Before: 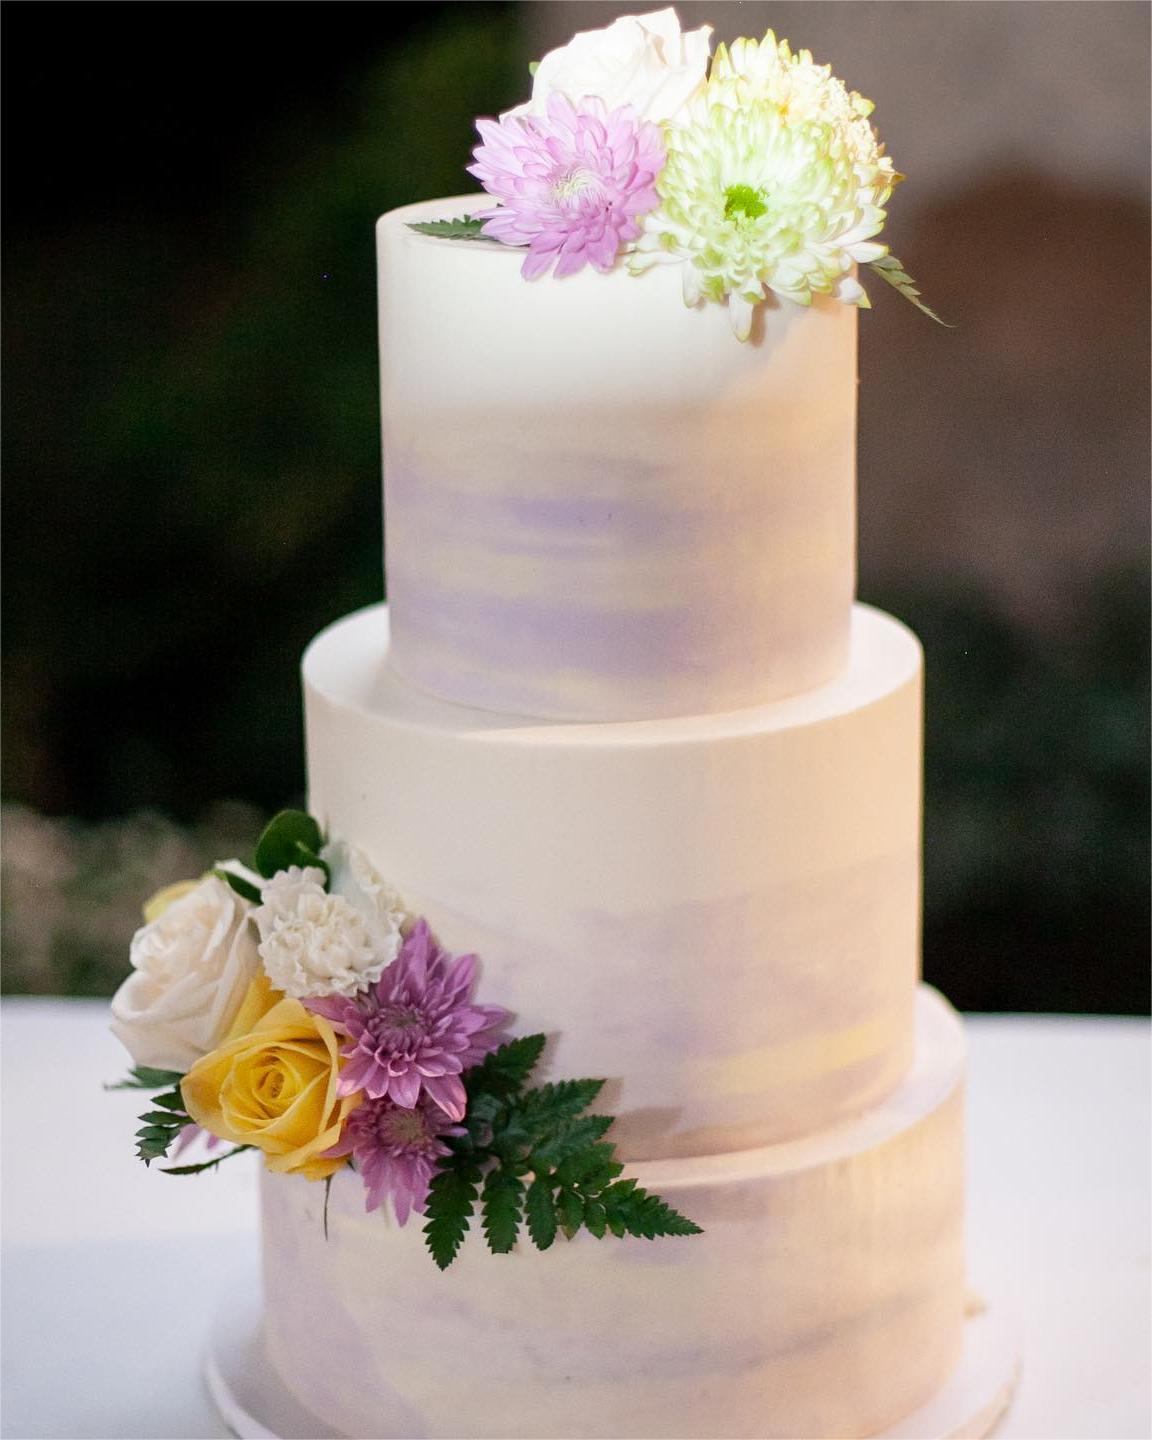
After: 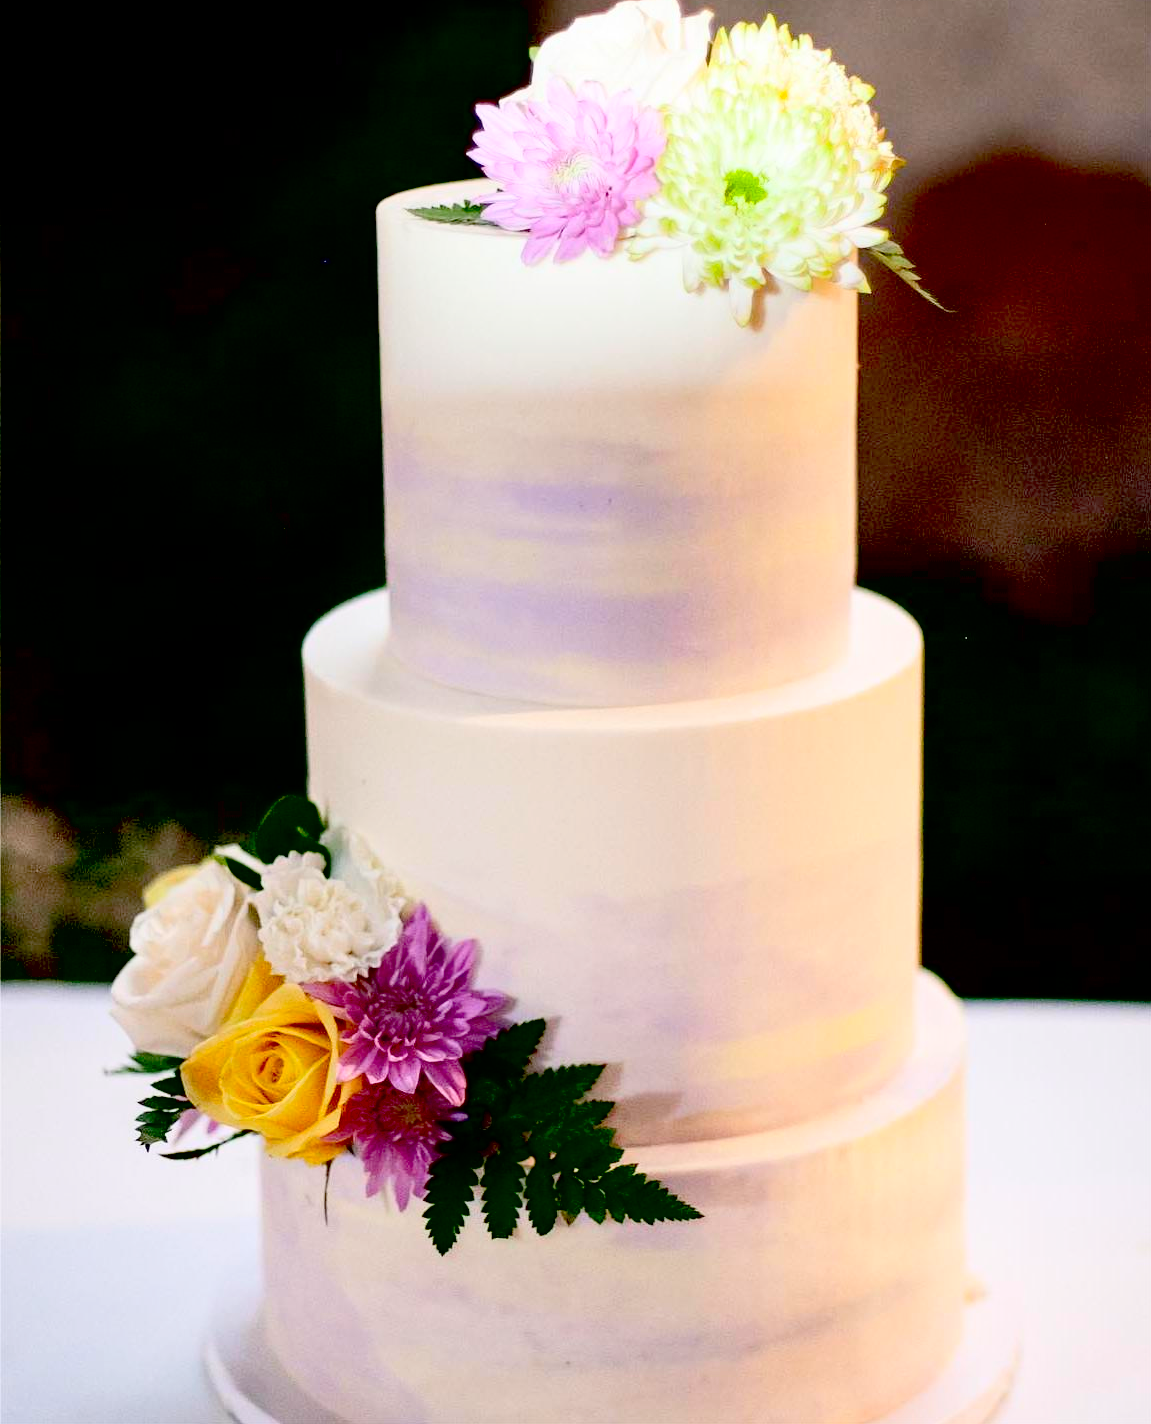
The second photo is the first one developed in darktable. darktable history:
crop: top 1.09%, right 0.069%
exposure: black level correction 0.057, compensate exposure bias true, compensate highlight preservation false
contrast brightness saturation: contrast 0.197, brightness 0.159, saturation 0.216
